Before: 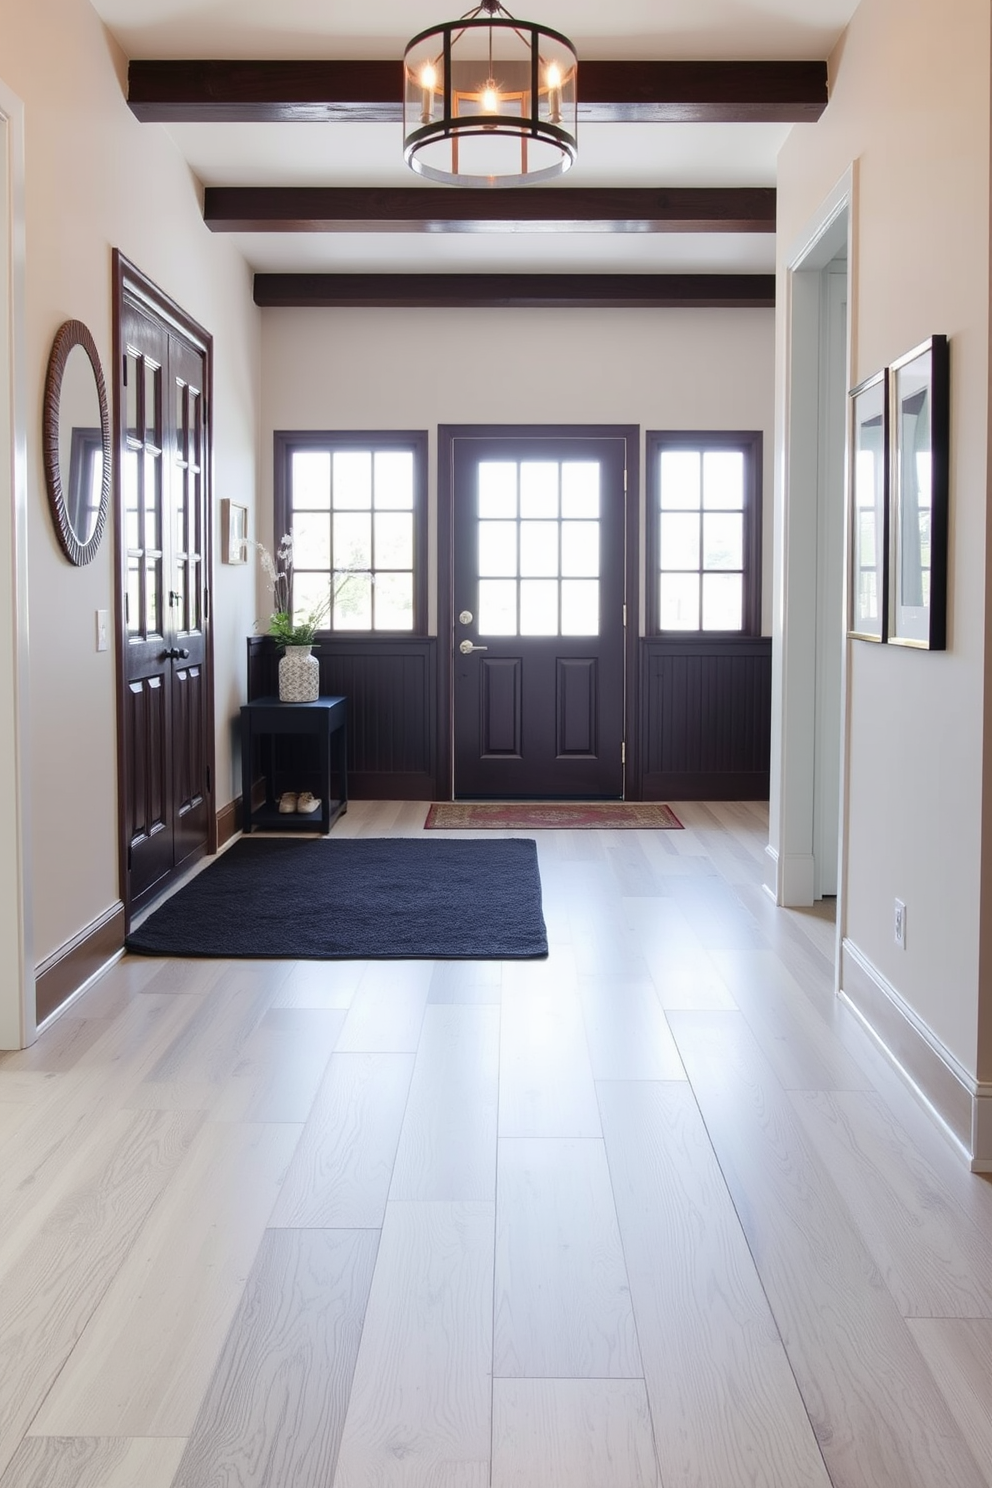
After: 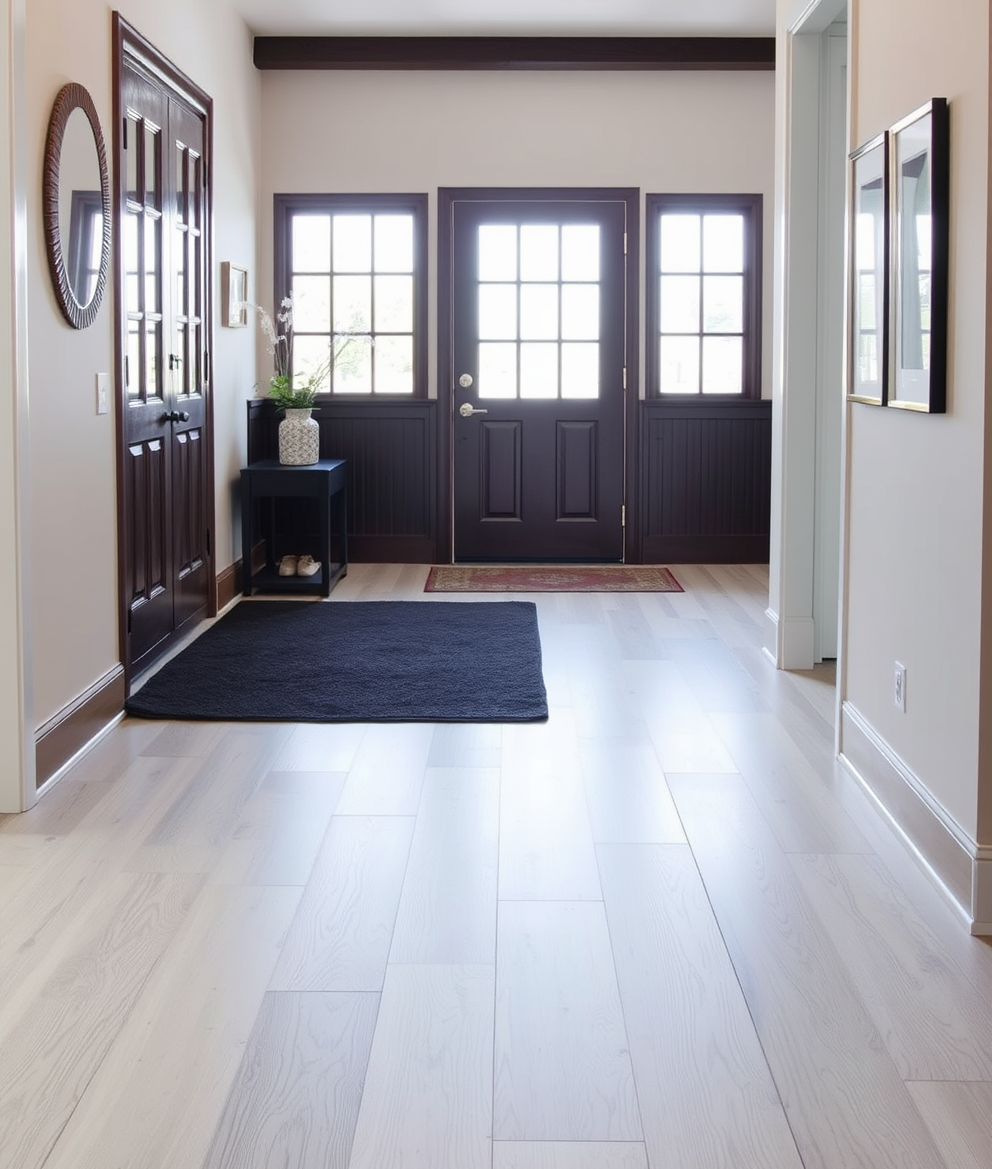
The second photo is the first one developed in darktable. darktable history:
crop and rotate: top 15.933%, bottom 5.478%
